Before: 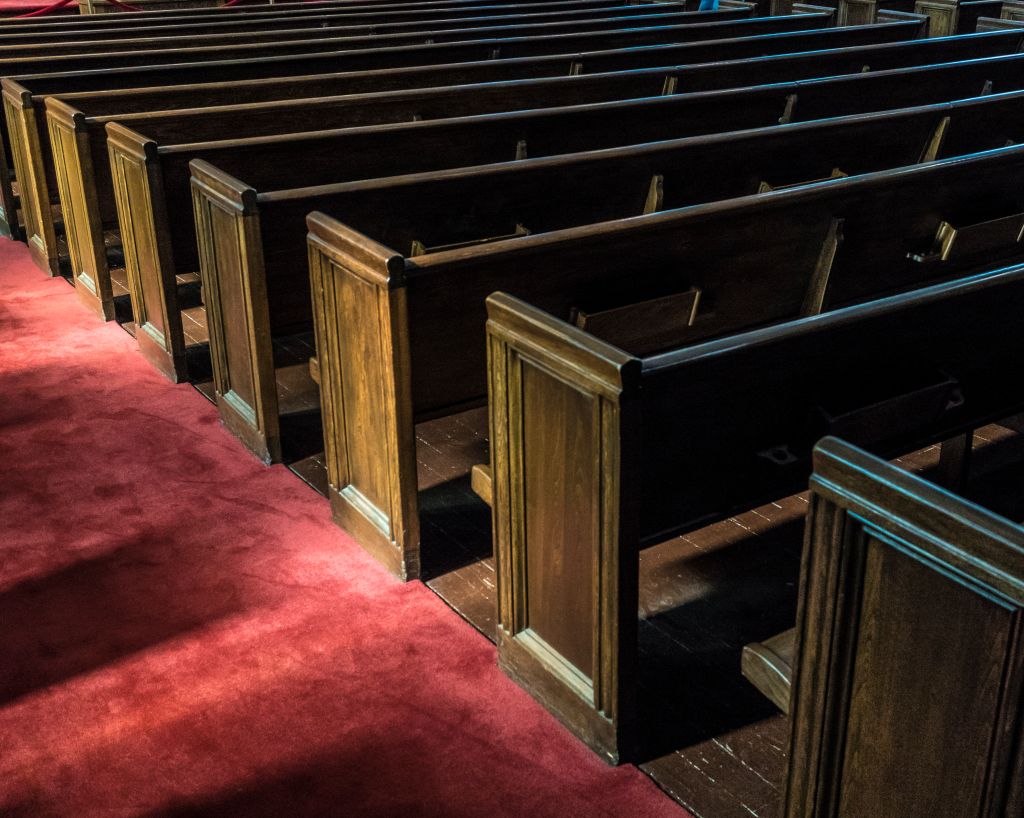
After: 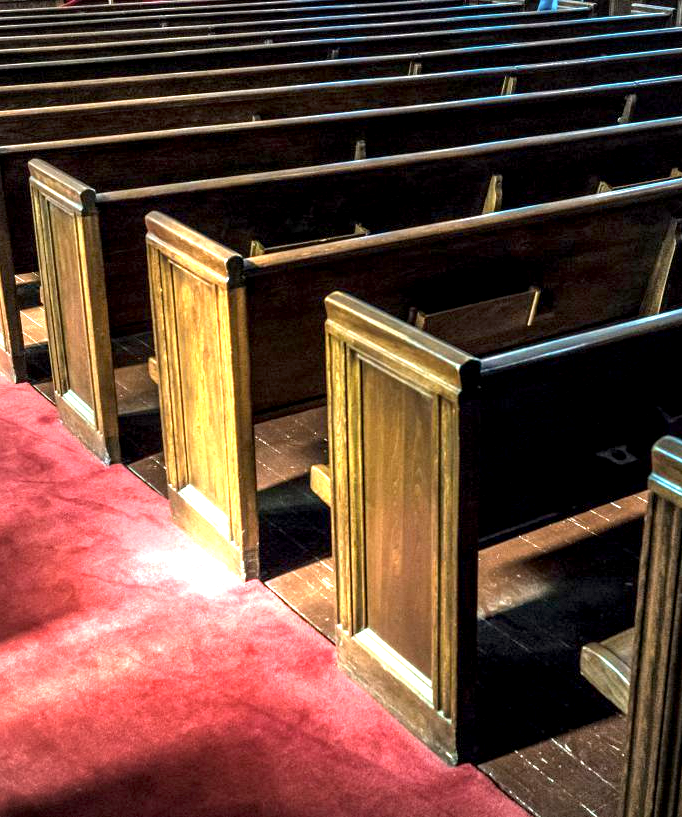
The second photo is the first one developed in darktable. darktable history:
crop and rotate: left 15.754%, right 17.579%
exposure: black level correction 0.001, exposure 2 EV, compensate highlight preservation false
vignetting: fall-off radius 93.87%
